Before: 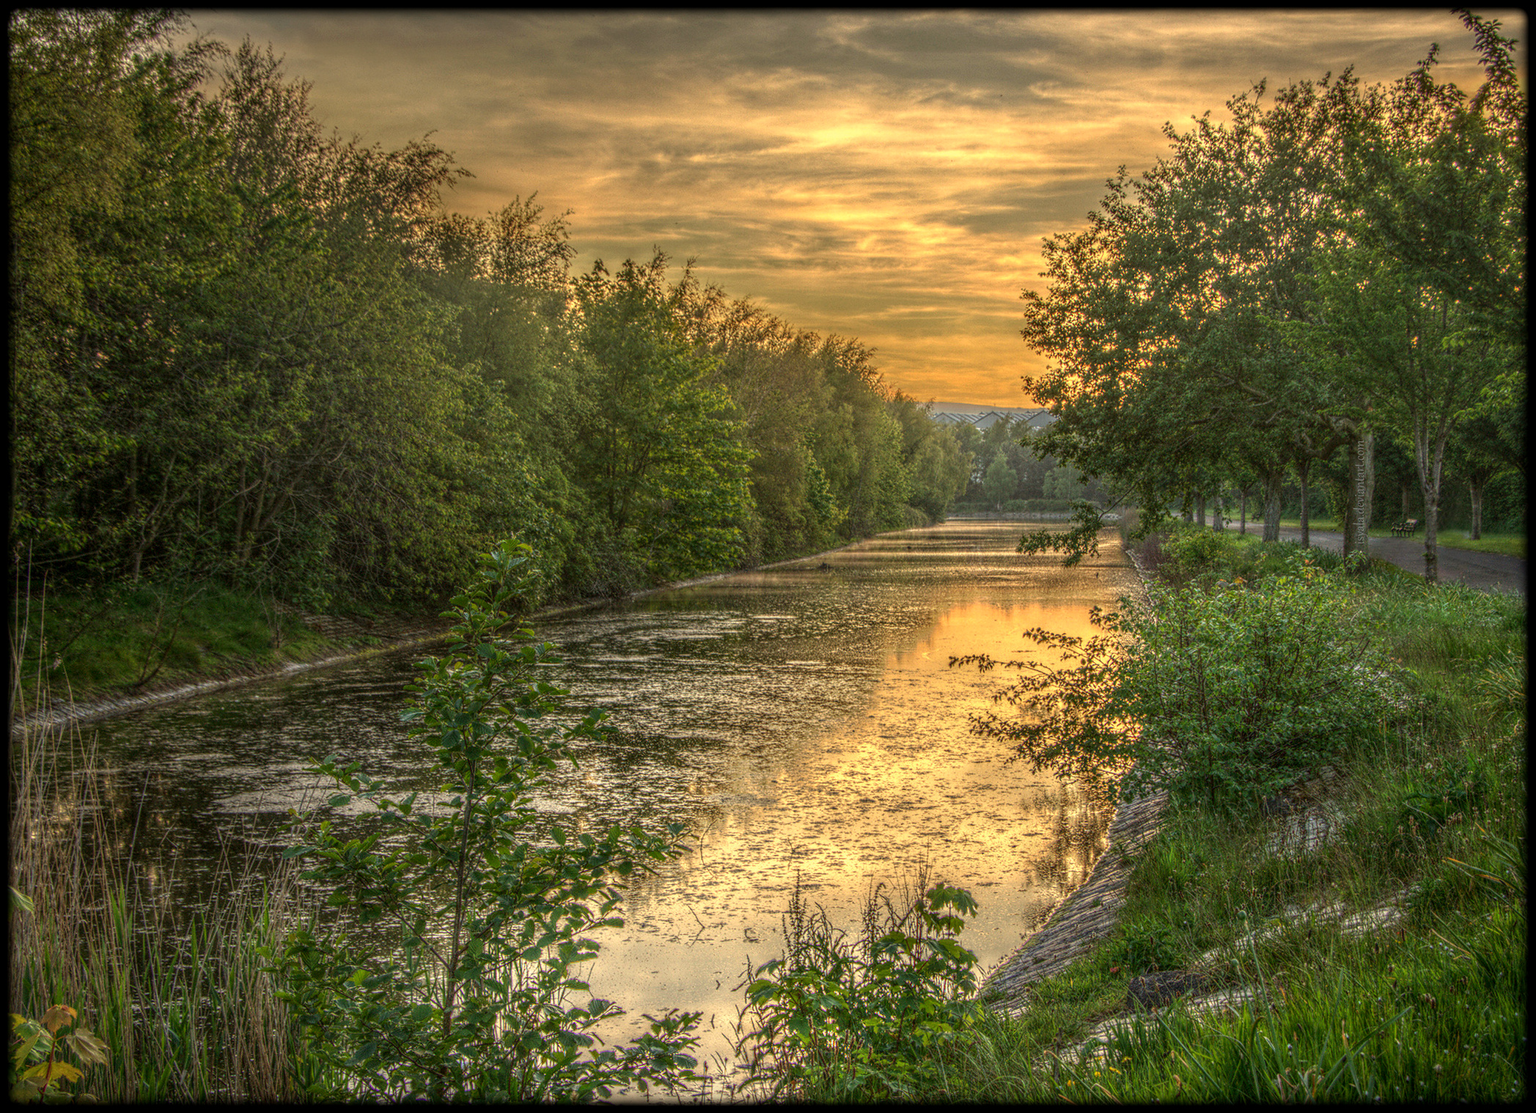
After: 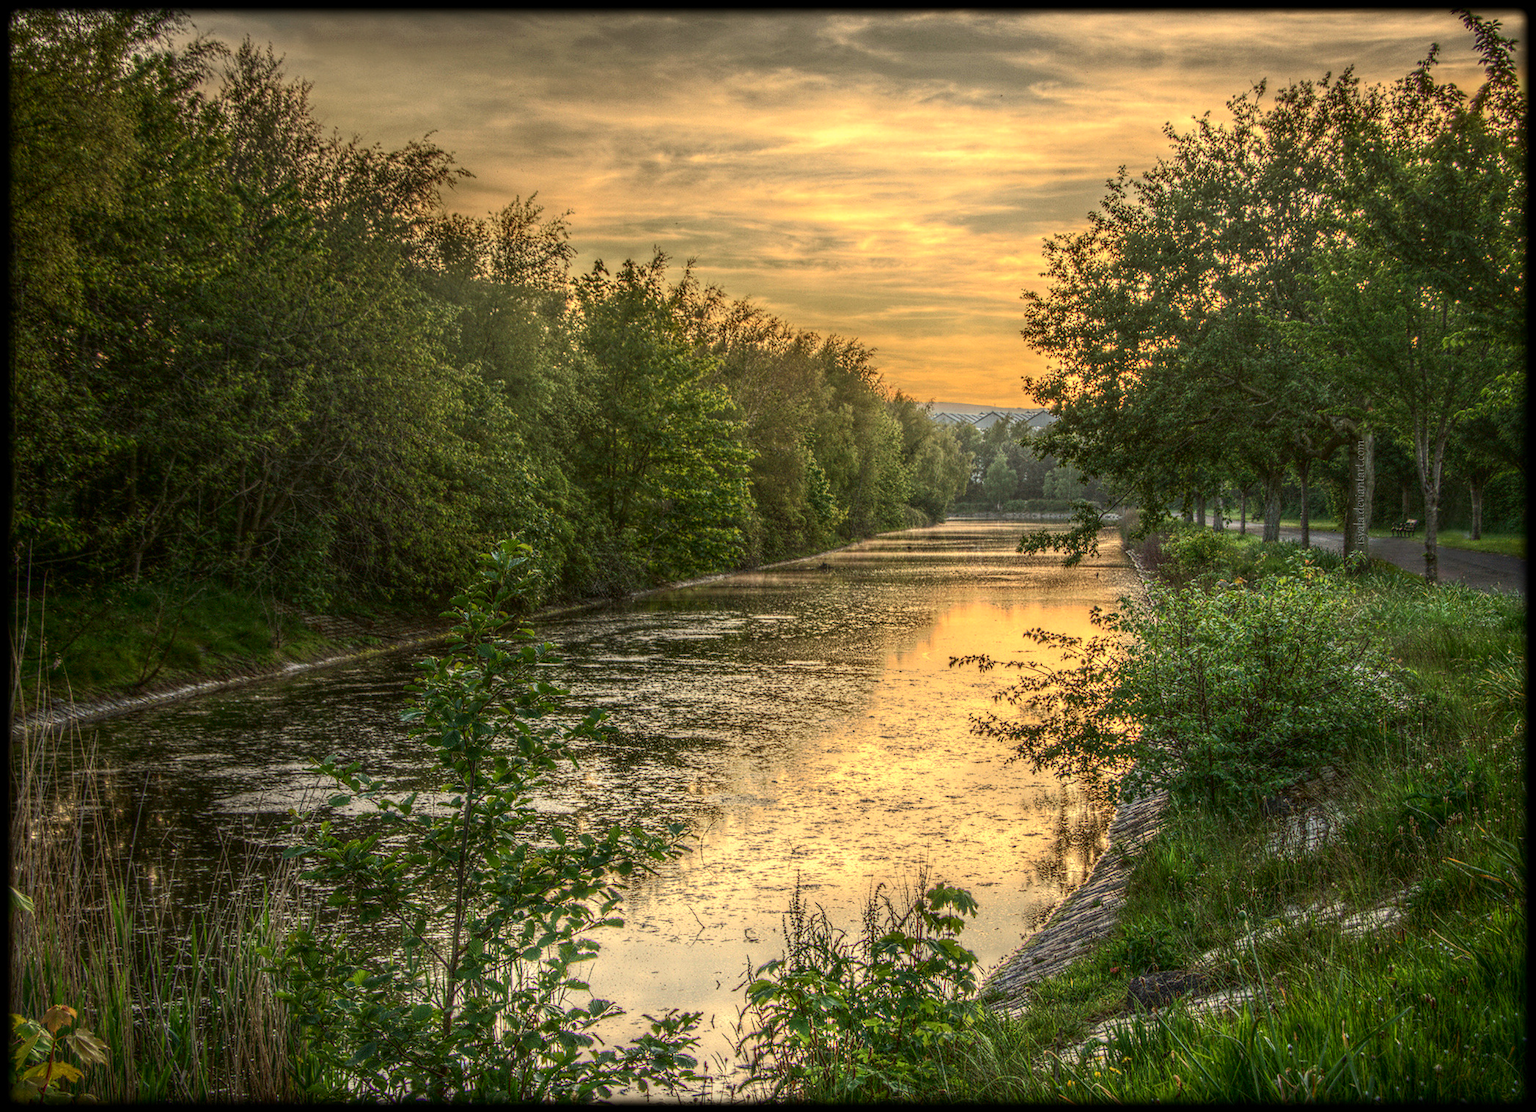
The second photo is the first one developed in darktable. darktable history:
shadows and highlights: shadows -22.4, highlights 45.36, soften with gaussian
tone curve: curves: ch0 [(0, 0) (0.003, 0.005) (0.011, 0.011) (0.025, 0.022) (0.044, 0.035) (0.069, 0.051) (0.1, 0.073) (0.136, 0.106) (0.177, 0.147) (0.224, 0.195) (0.277, 0.253) (0.335, 0.315) (0.399, 0.388) (0.468, 0.488) (0.543, 0.586) (0.623, 0.685) (0.709, 0.764) (0.801, 0.838) (0.898, 0.908) (1, 1)], color space Lab, independent channels, preserve colors none
